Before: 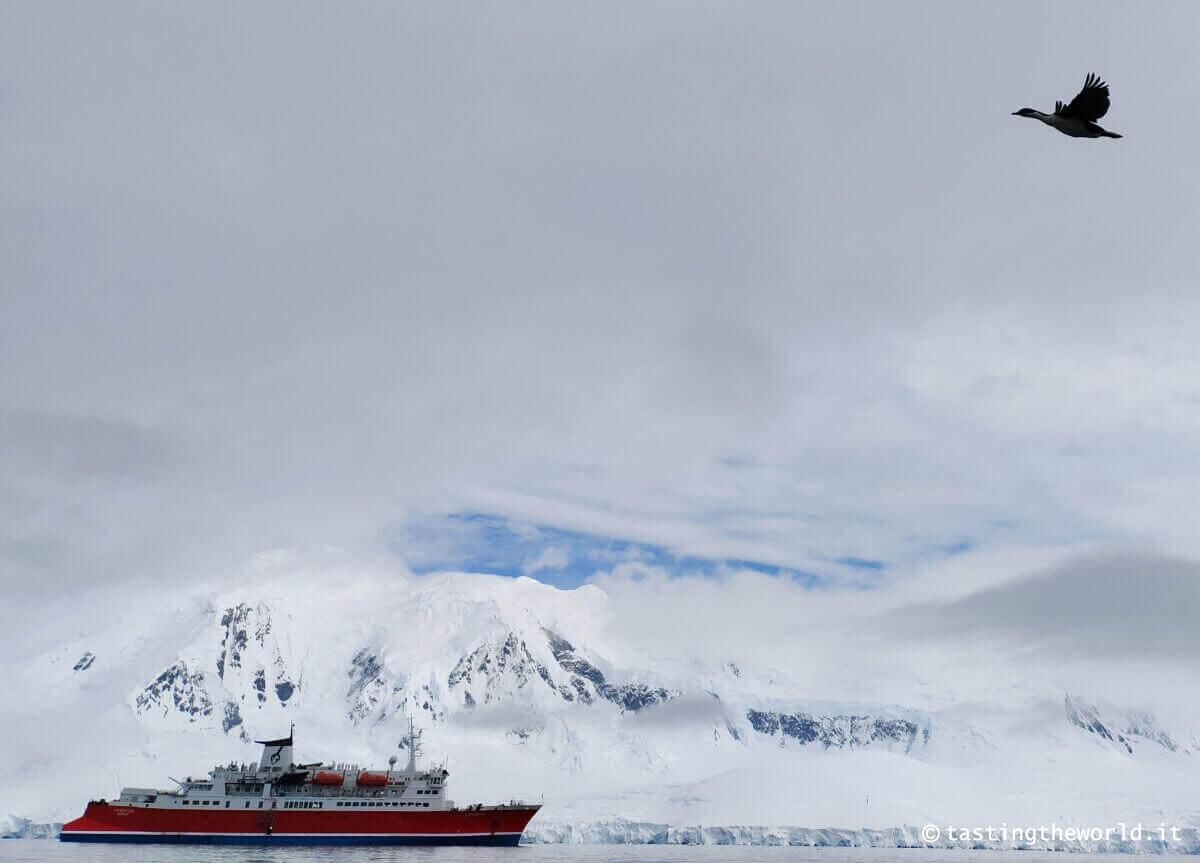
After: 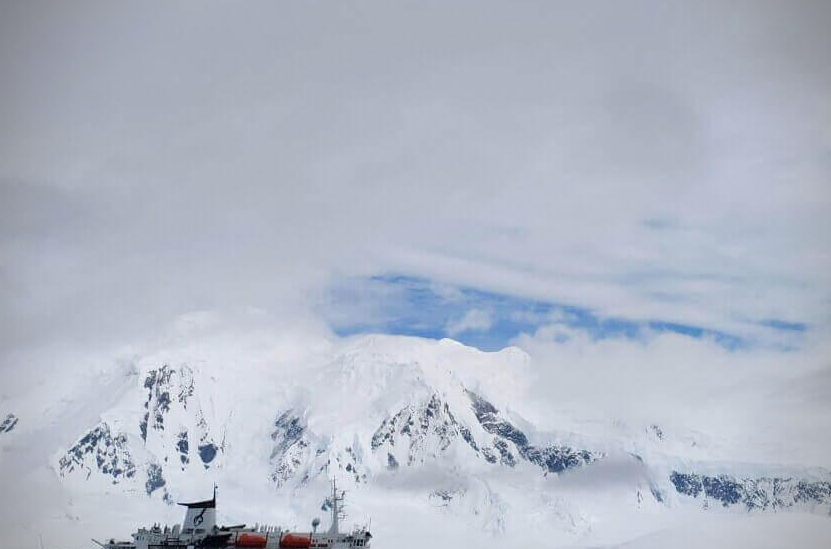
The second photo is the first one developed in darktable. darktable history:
crop: left 6.488%, top 27.668%, right 24.183%, bottom 8.656%
vignetting: dithering 8-bit output, unbound false
